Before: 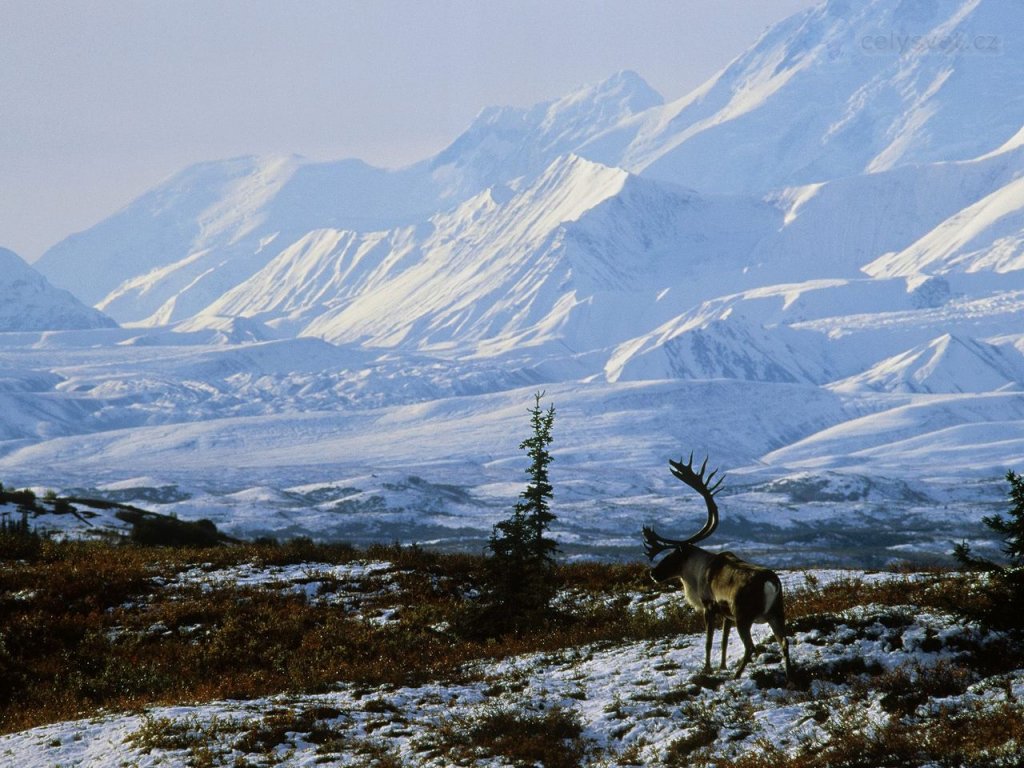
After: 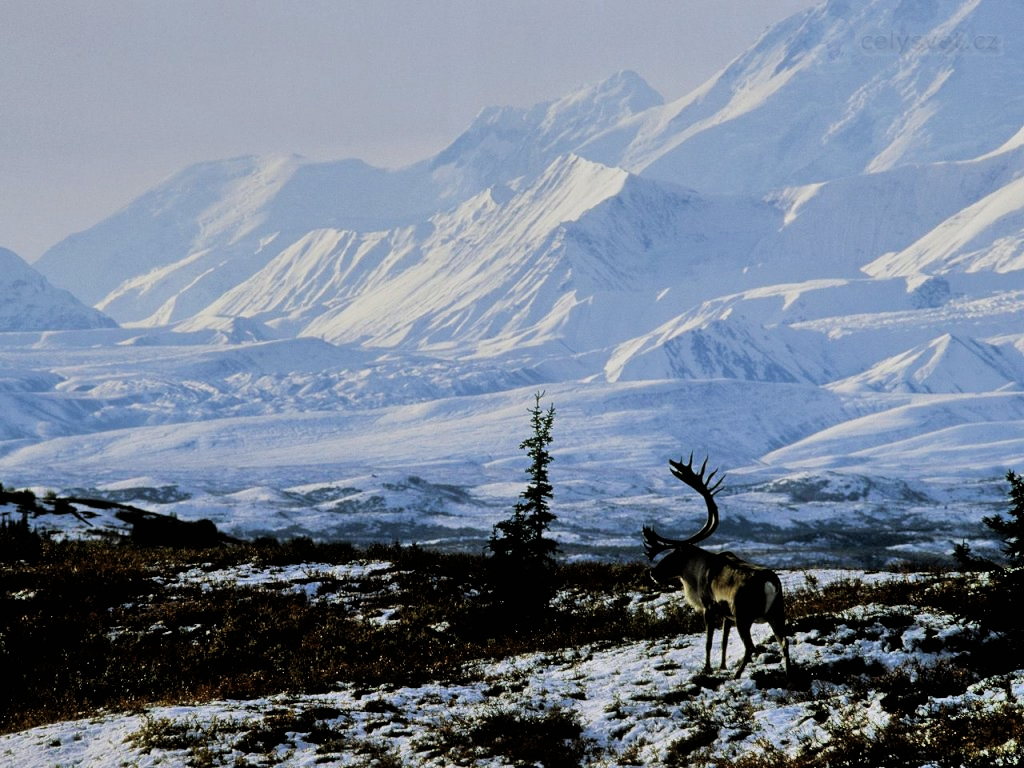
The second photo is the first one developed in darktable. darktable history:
shadows and highlights: soften with gaussian
filmic rgb: black relative exposure -5.12 EV, white relative exposure 3.53 EV, hardness 3.19, contrast 1.189, highlights saturation mix -49.25%, iterations of high-quality reconstruction 0
